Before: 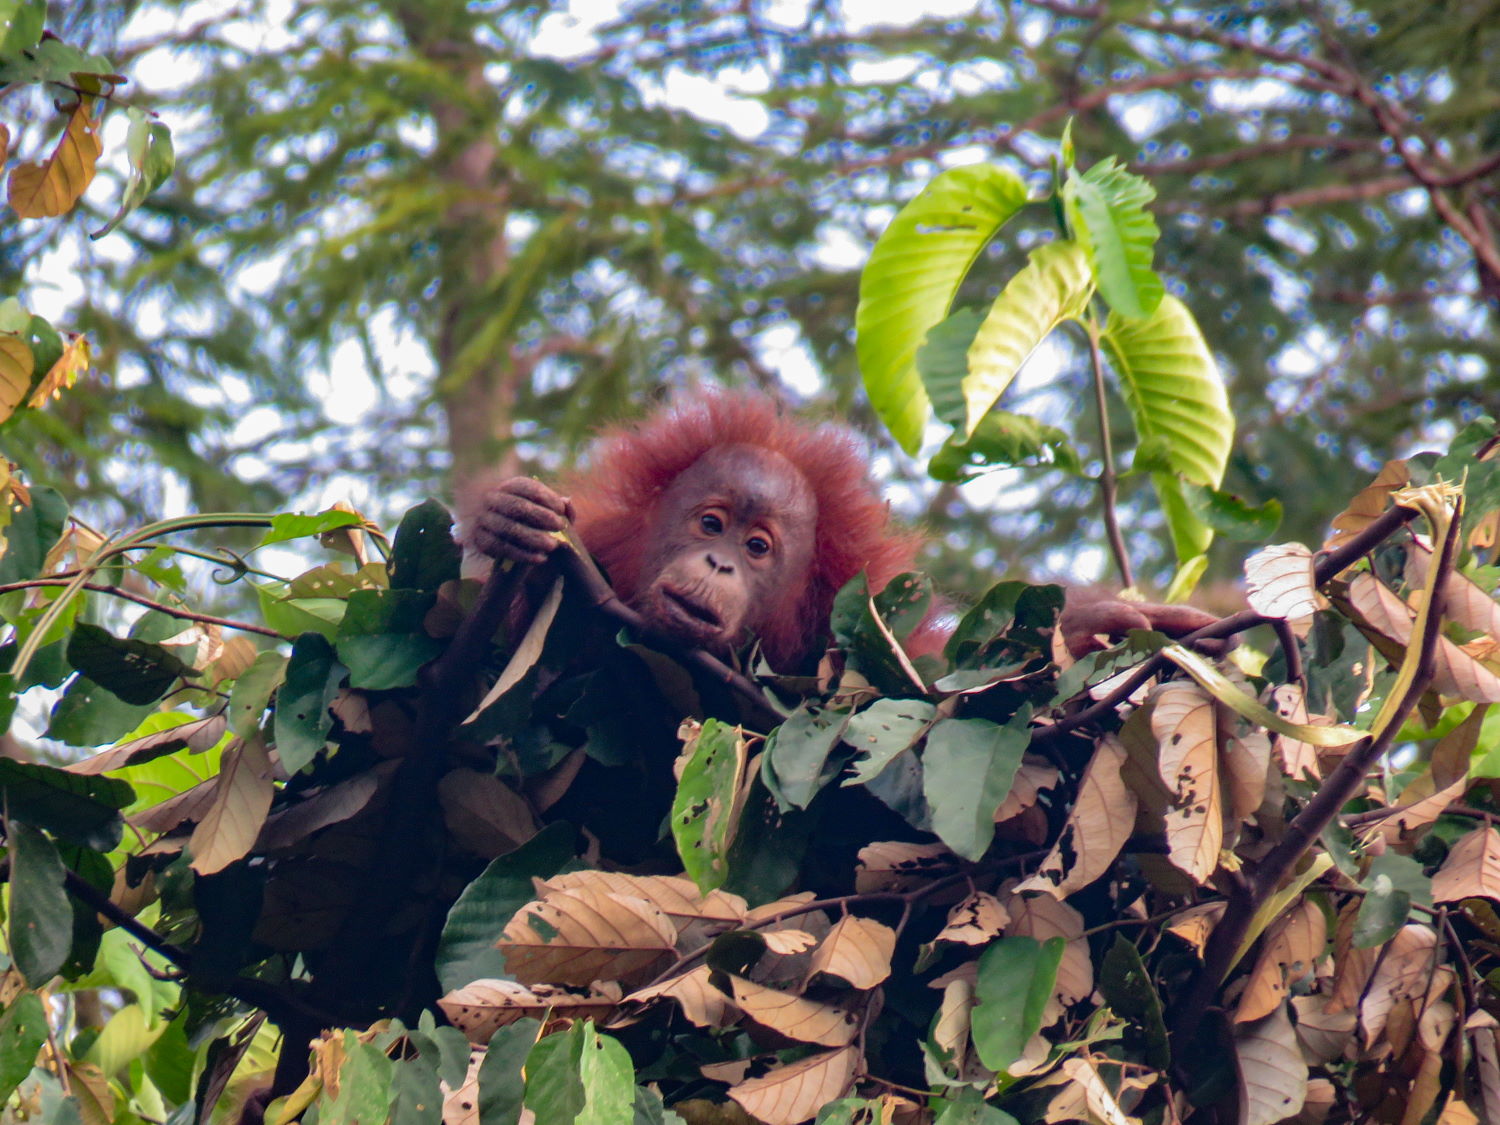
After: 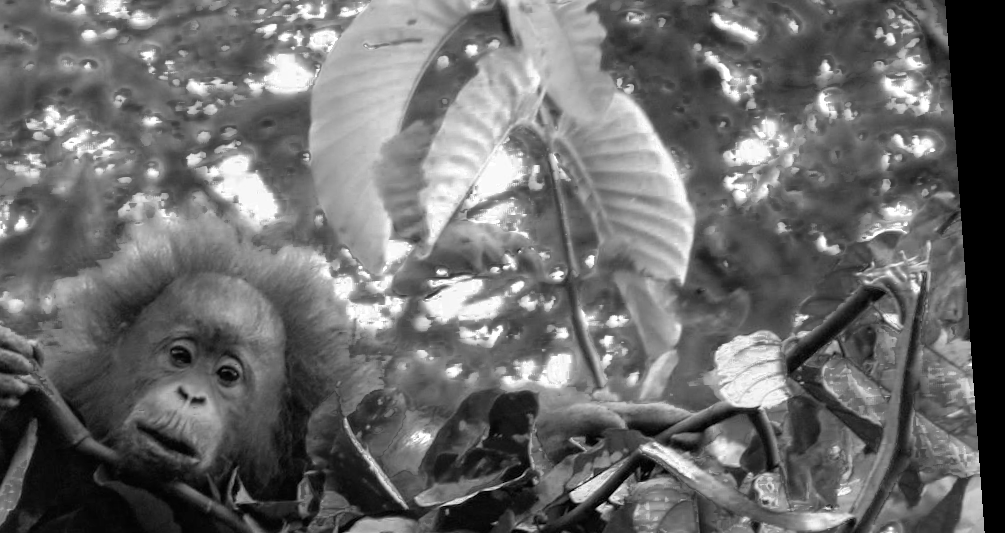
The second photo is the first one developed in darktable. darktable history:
color zones: curves: ch0 [(0.002, 0.589) (0.107, 0.484) (0.146, 0.249) (0.217, 0.352) (0.309, 0.525) (0.39, 0.404) (0.455, 0.169) (0.597, 0.055) (0.724, 0.212) (0.775, 0.691) (0.869, 0.571) (1, 0.587)]; ch1 [(0, 0) (0.143, 0) (0.286, 0) (0.429, 0) (0.571, 0) (0.714, 0) (0.857, 0)]
rotate and perspective: rotation -4.25°, automatic cropping off
crop: left 36.005%, top 18.293%, right 0.31%, bottom 38.444%
contrast brightness saturation: contrast 0.04, saturation 0.07
color balance rgb: perceptual saturation grading › global saturation 100%
